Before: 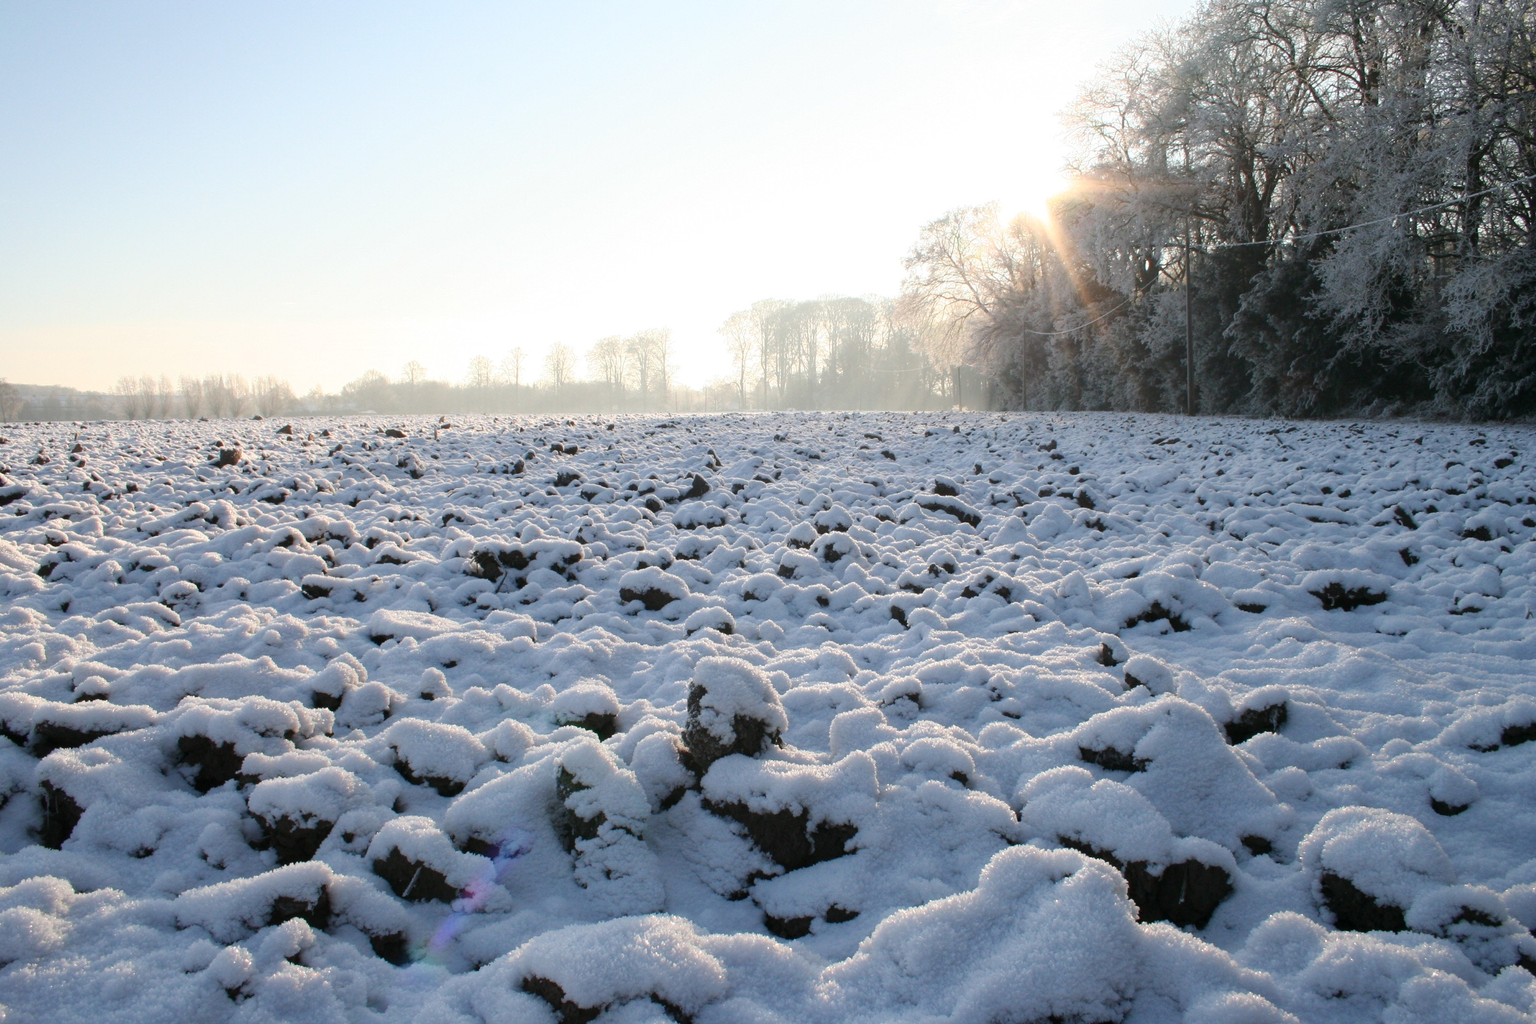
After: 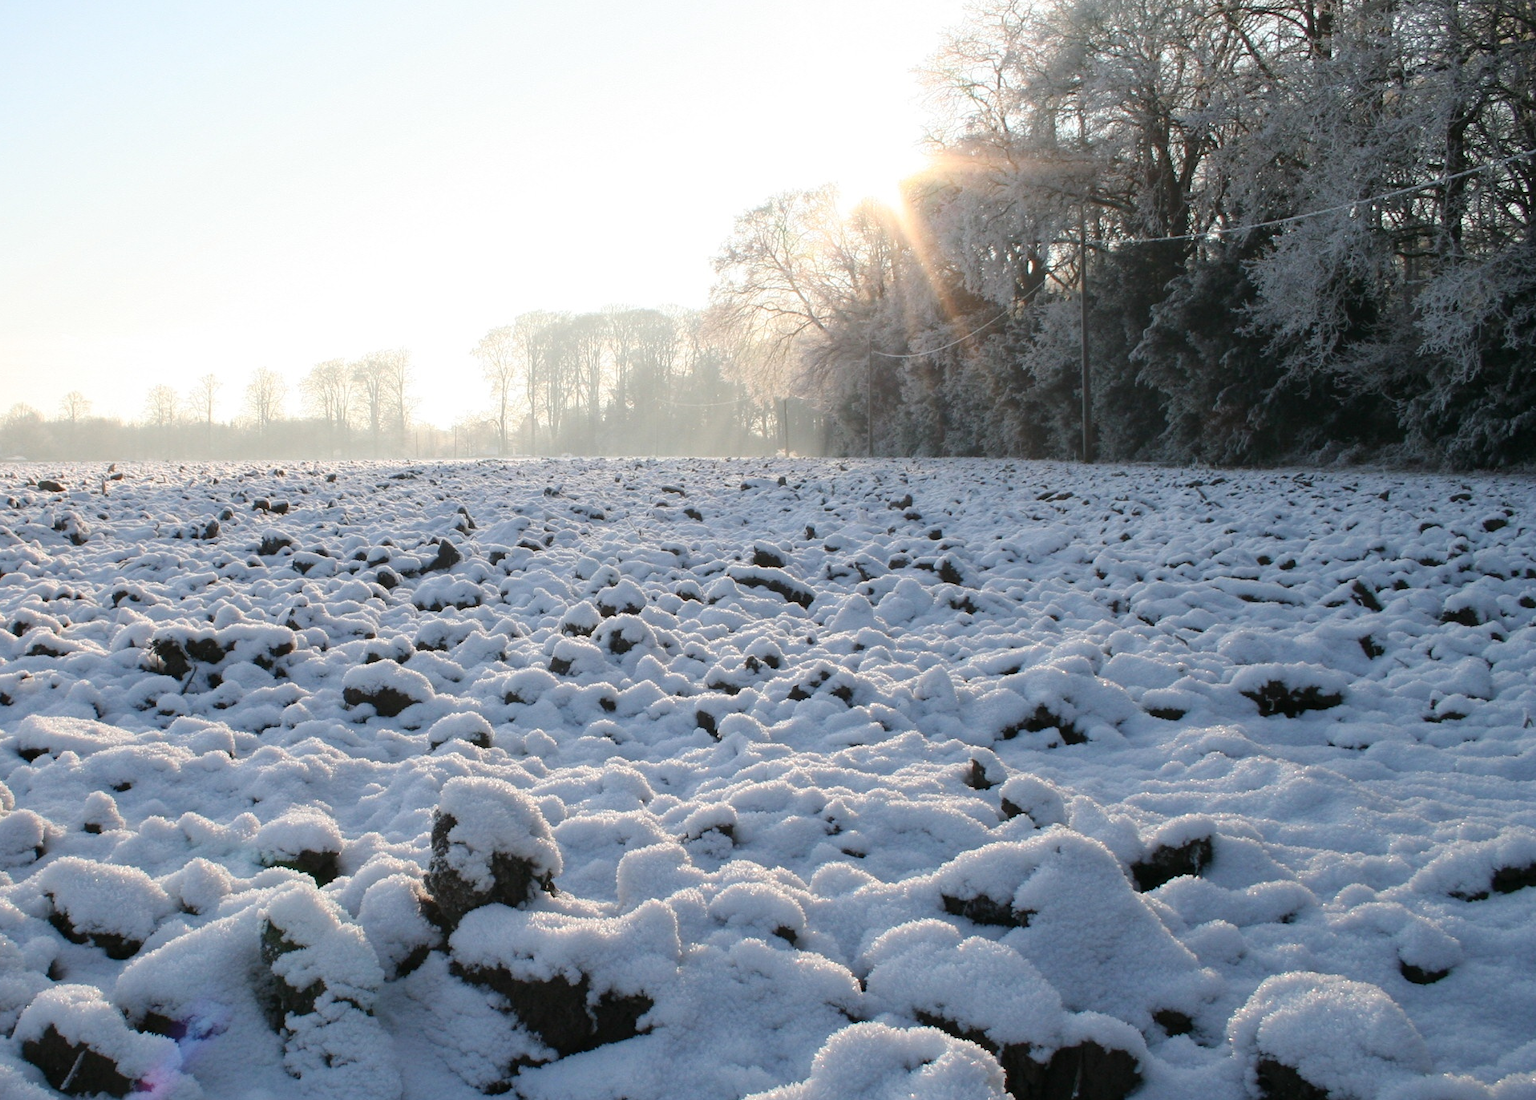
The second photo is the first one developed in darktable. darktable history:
crop: left 23.214%, top 5.891%, bottom 11.569%
